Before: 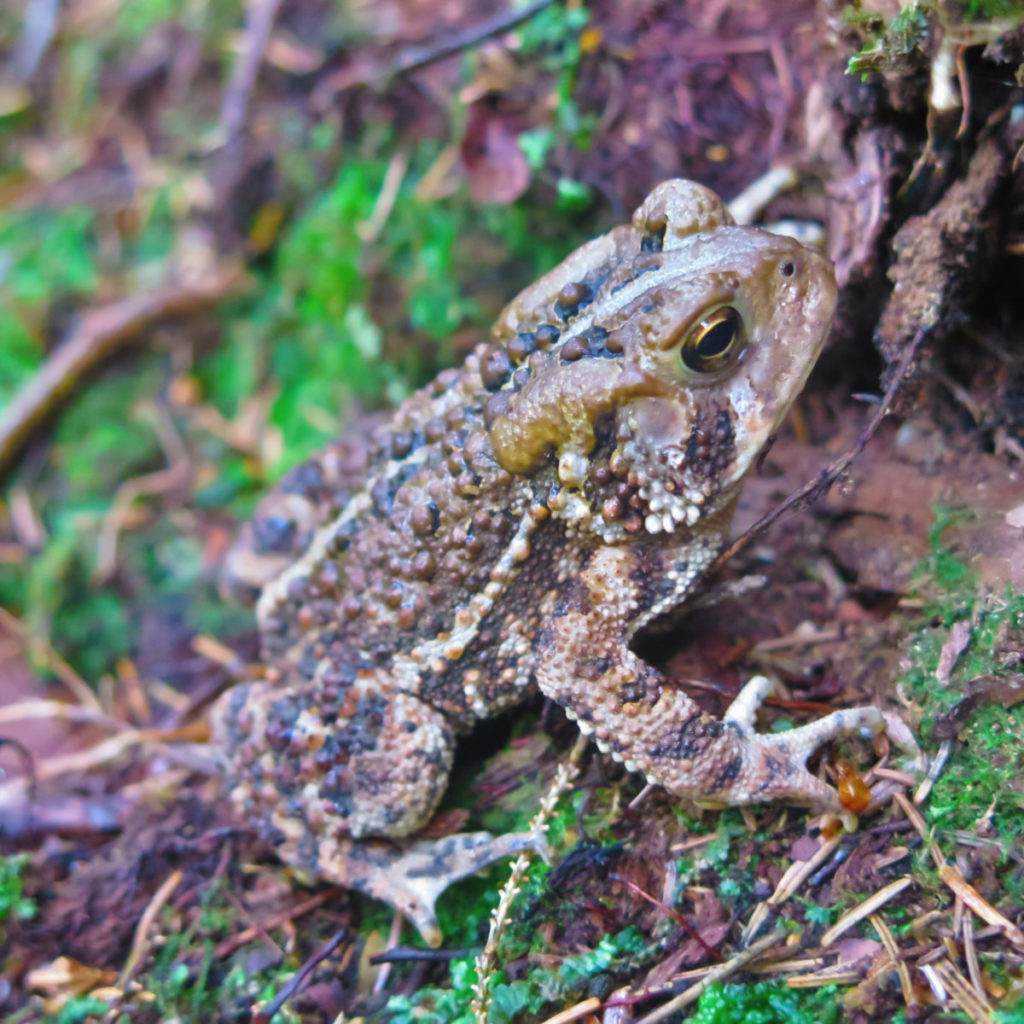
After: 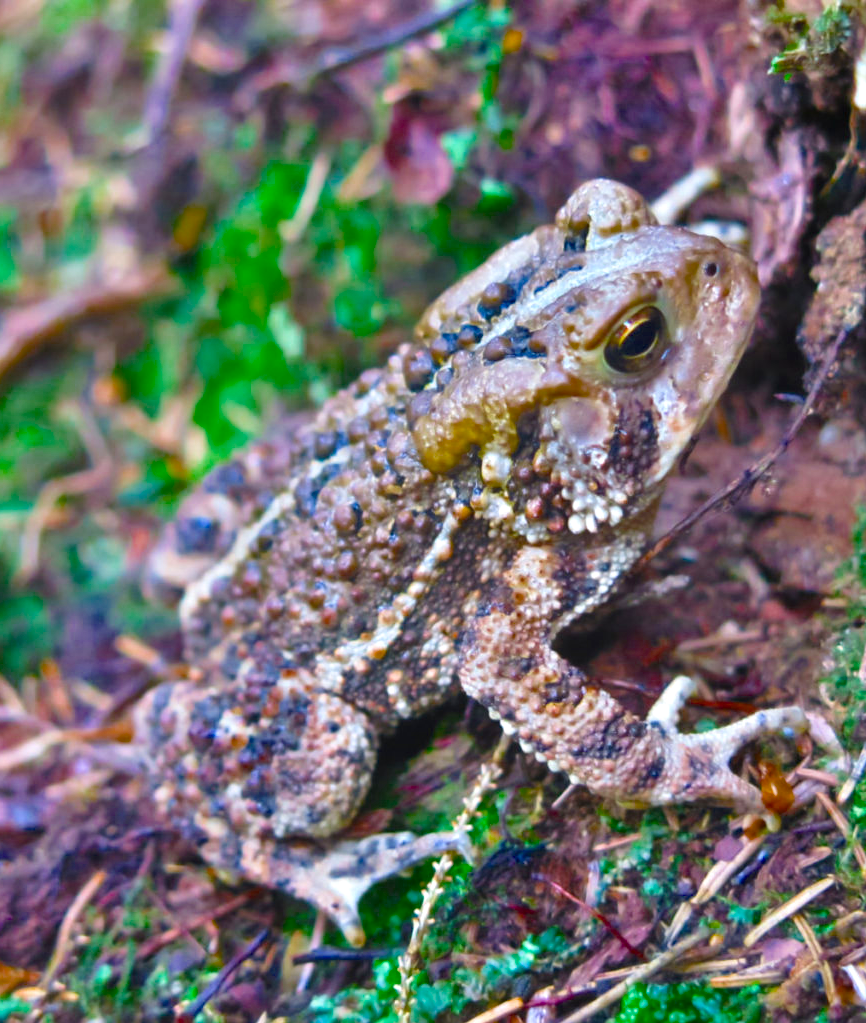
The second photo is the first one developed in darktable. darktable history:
color balance rgb: highlights gain › luminance 14.913%, perceptual saturation grading › global saturation 25.108%, global vibrance -1.527%, saturation formula JzAzBz (2021)
crop: left 7.61%, right 7.812%
shadows and highlights: low approximation 0.01, soften with gaussian
exposure: compensate exposure bias true, compensate highlight preservation false
